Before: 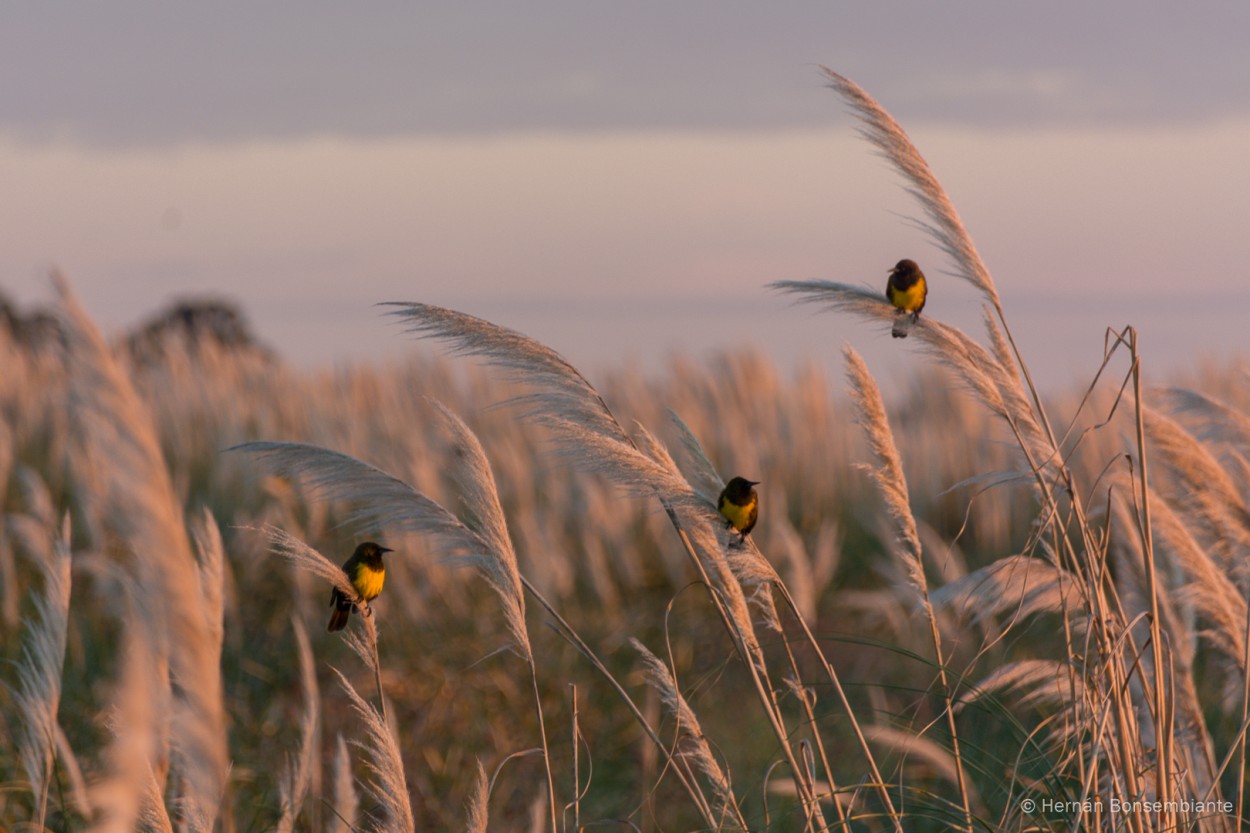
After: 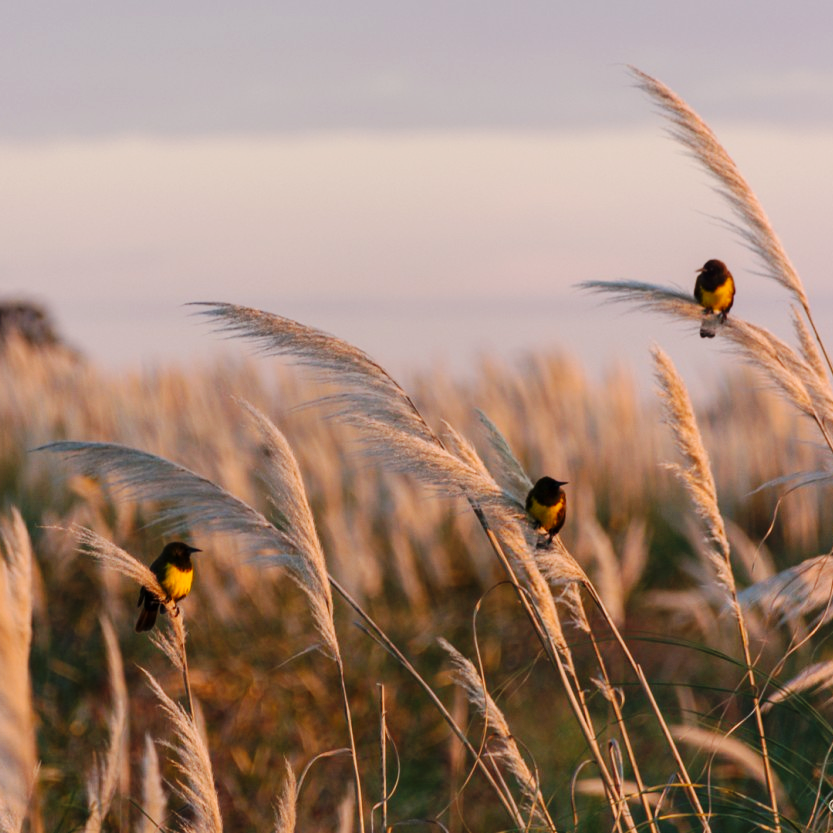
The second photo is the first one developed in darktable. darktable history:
crop: left 15.408%, right 17.921%
base curve: curves: ch0 [(0, 0) (0.036, 0.025) (0.121, 0.166) (0.206, 0.329) (0.605, 0.79) (1, 1)], preserve colors none
